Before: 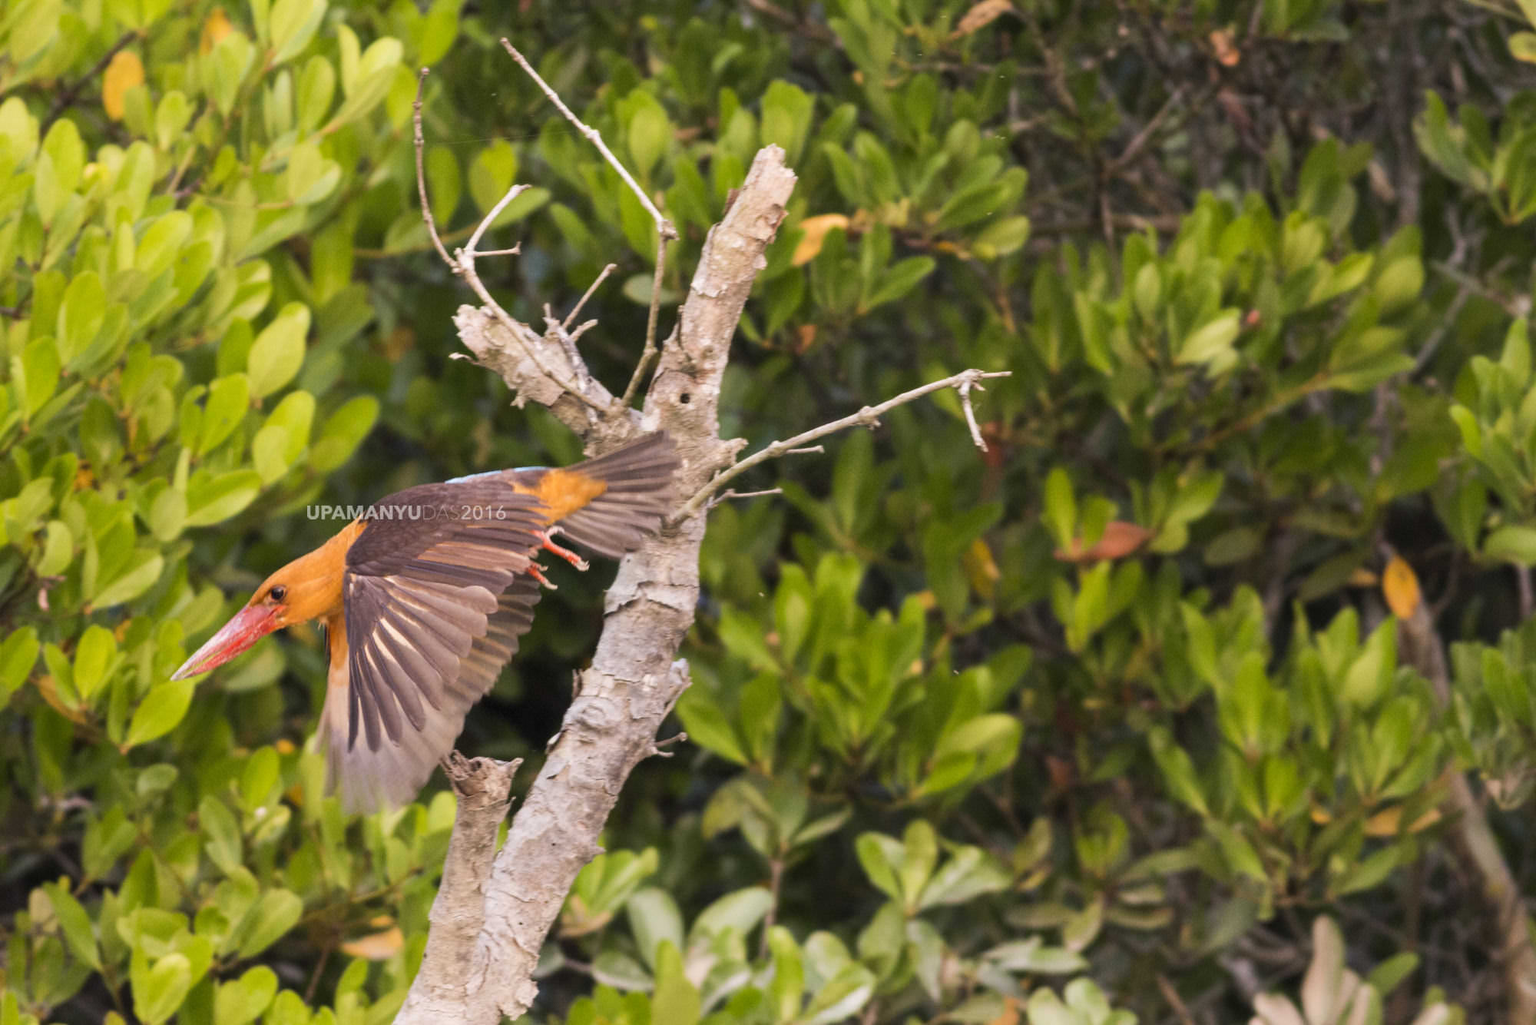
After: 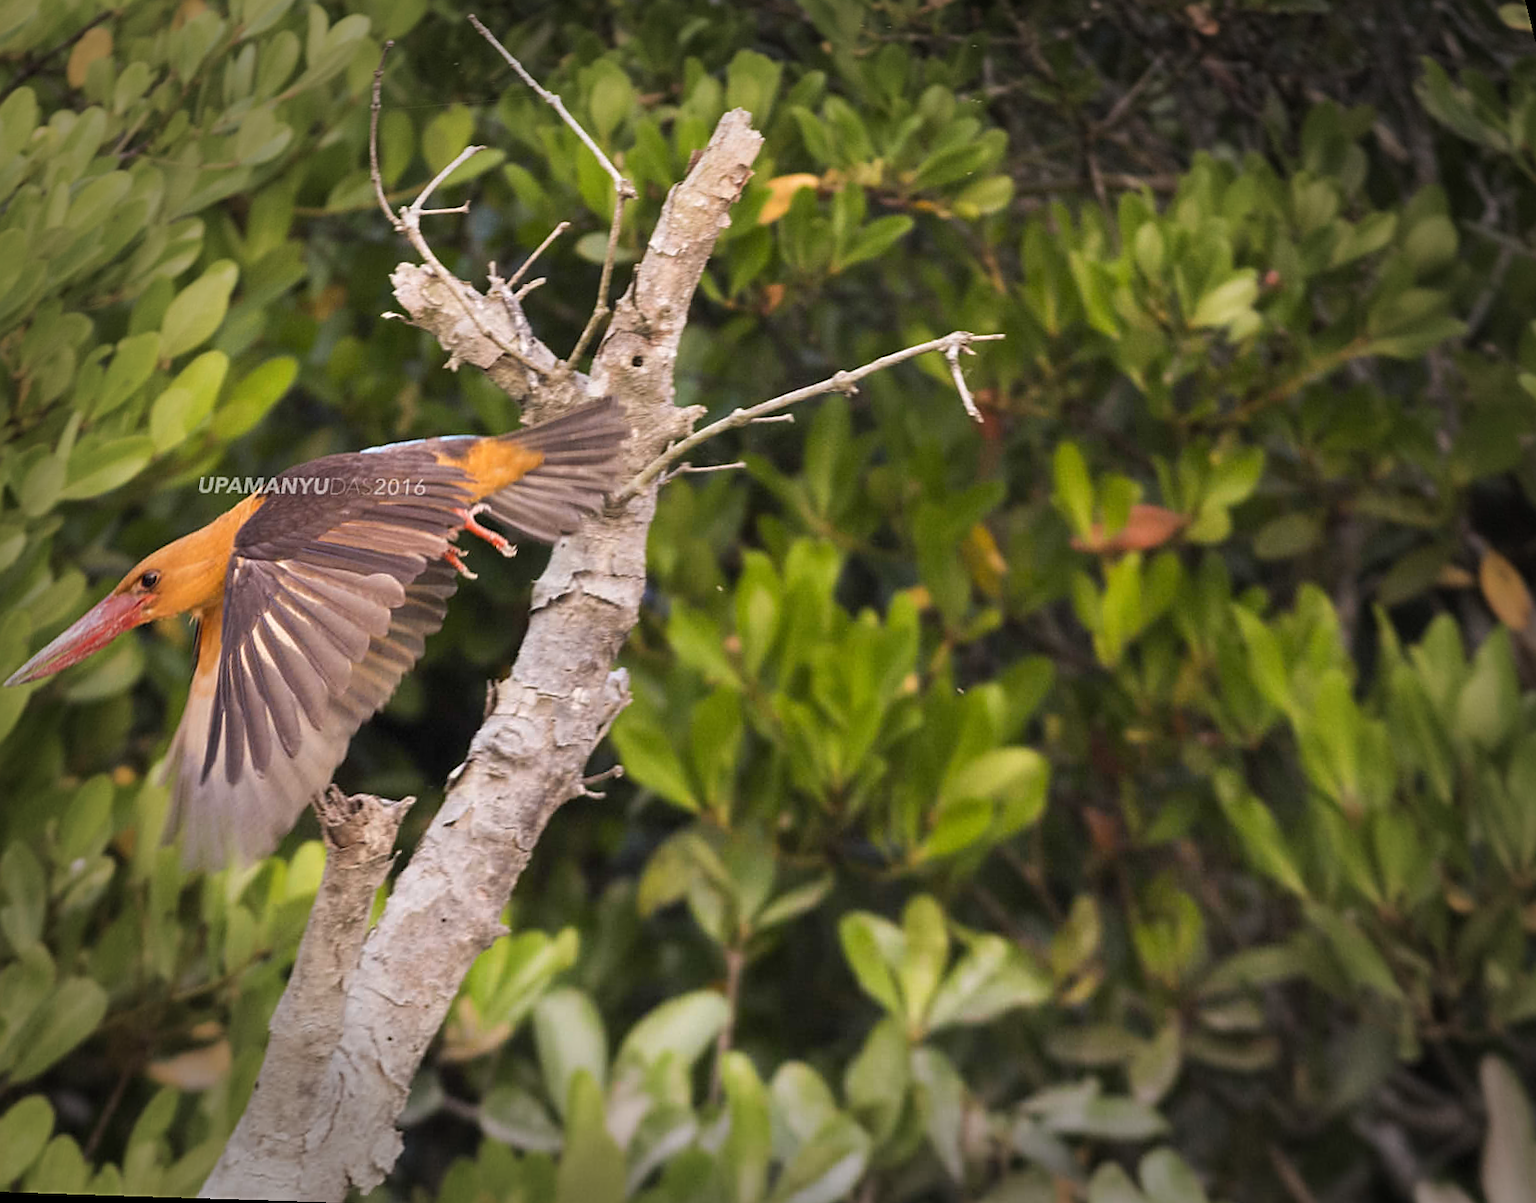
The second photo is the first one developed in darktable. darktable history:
vignetting: fall-off start 66.7%, fall-off radius 39.74%, brightness -0.576, saturation -0.258, automatic ratio true, width/height ratio 0.671, dithering 16-bit output
rotate and perspective: rotation 0.72°, lens shift (vertical) -0.352, lens shift (horizontal) -0.051, crop left 0.152, crop right 0.859, crop top 0.019, crop bottom 0.964
sharpen: on, module defaults
